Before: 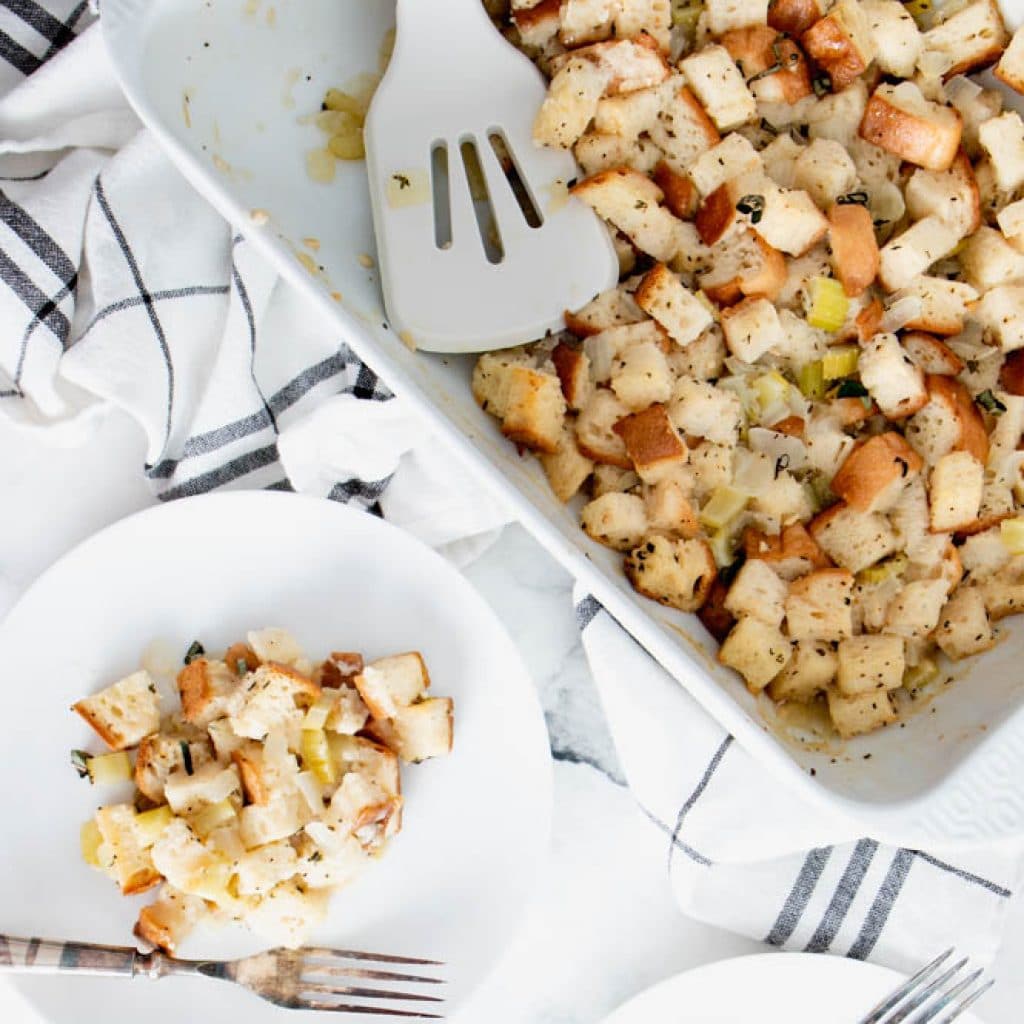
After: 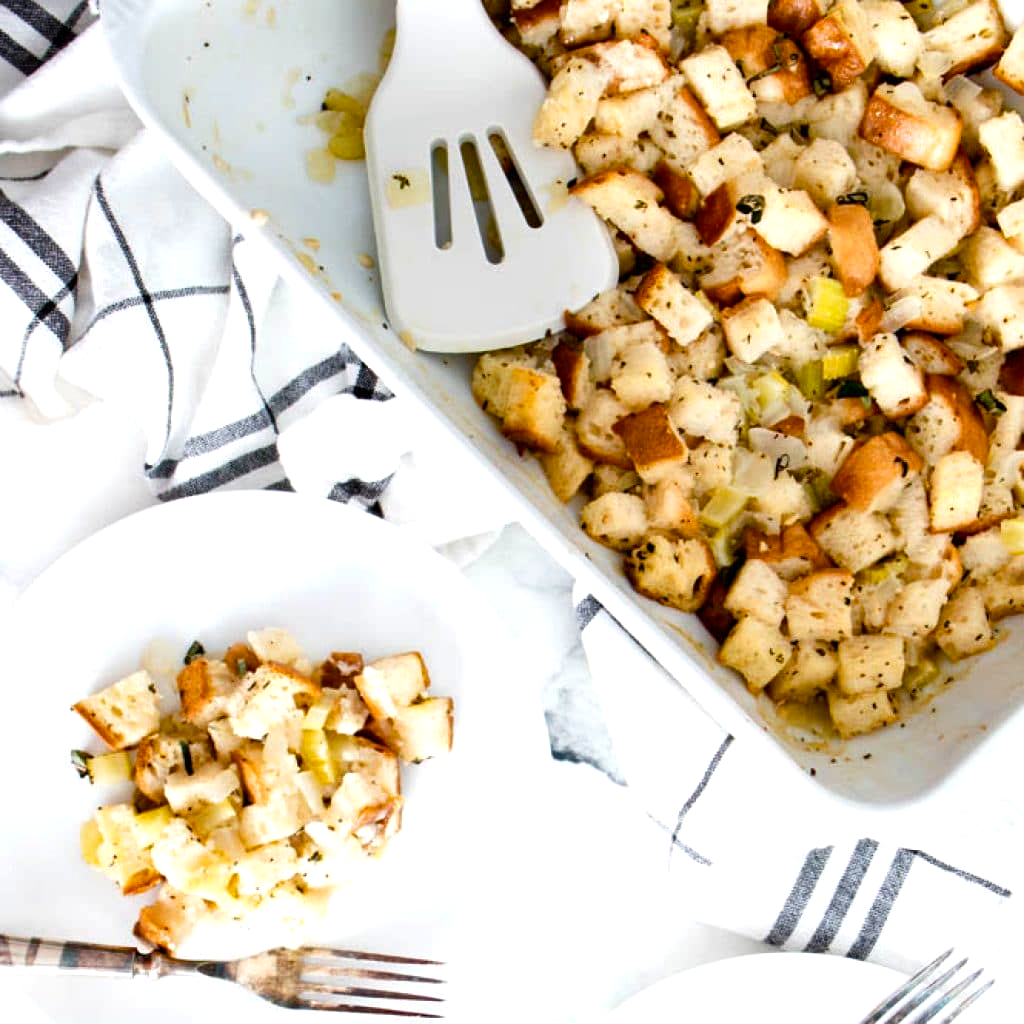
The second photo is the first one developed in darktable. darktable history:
color balance rgb: shadows lift › hue 86.84°, linear chroma grading › global chroma 0.557%, perceptual saturation grading › global saturation 45.593%, perceptual saturation grading › highlights -49.809%, perceptual saturation grading › shadows 29.963%, perceptual brilliance grading › global brilliance -17.849%, perceptual brilliance grading › highlights 28.911%, global vibrance 20%
